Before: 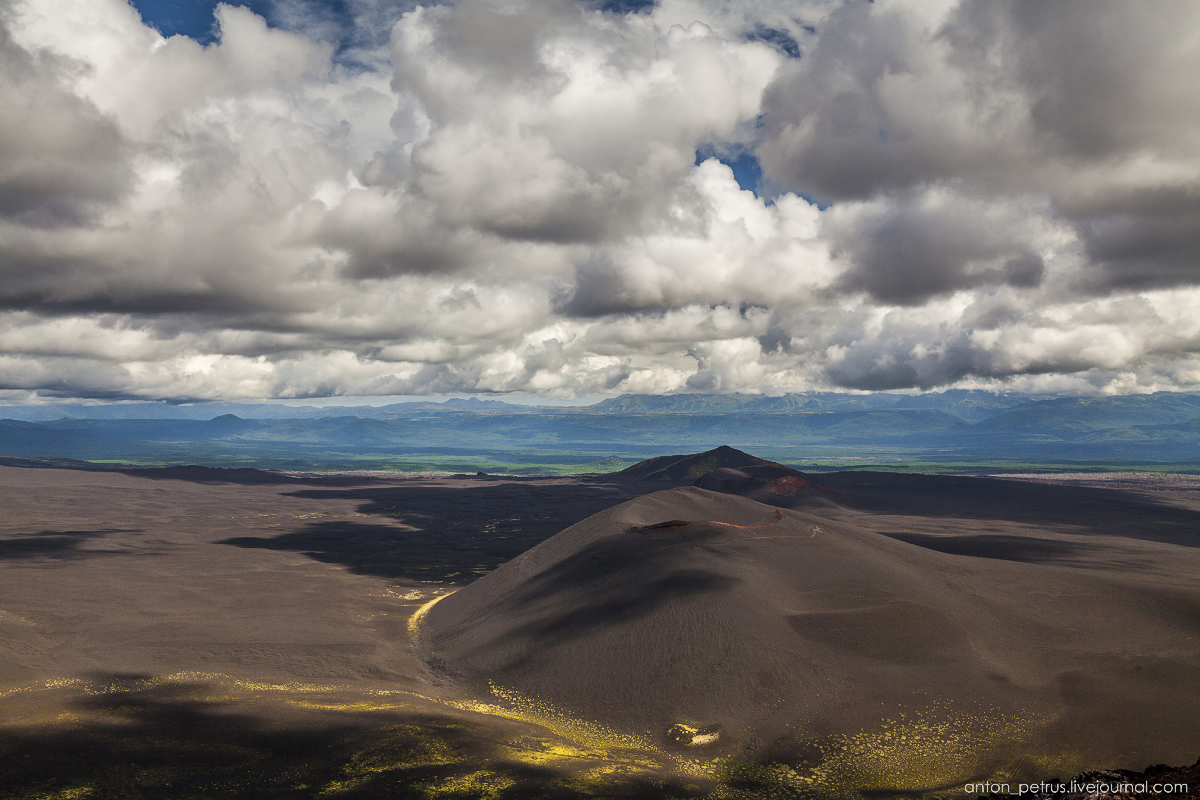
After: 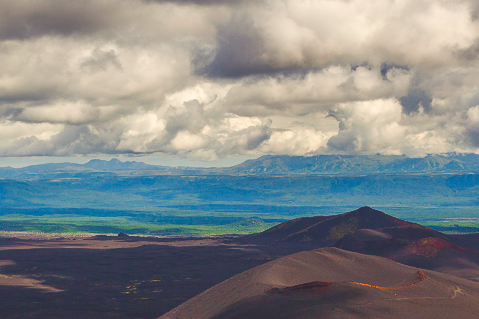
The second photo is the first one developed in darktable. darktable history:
color balance rgb: shadows lift › chroma 3%, shadows lift › hue 280.8°, power › hue 330°, highlights gain › chroma 3%, highlights gain › hue 75.6°, global offset › luminance 2%, perceptual saturation grading › global saturation 20%, perceptual saturation grading › highlights -25%, perceptual saturation grading › shadows 50%, global vibrance 20.33%
crop: left 30%, top 30%, right 30%, bottom 30%
